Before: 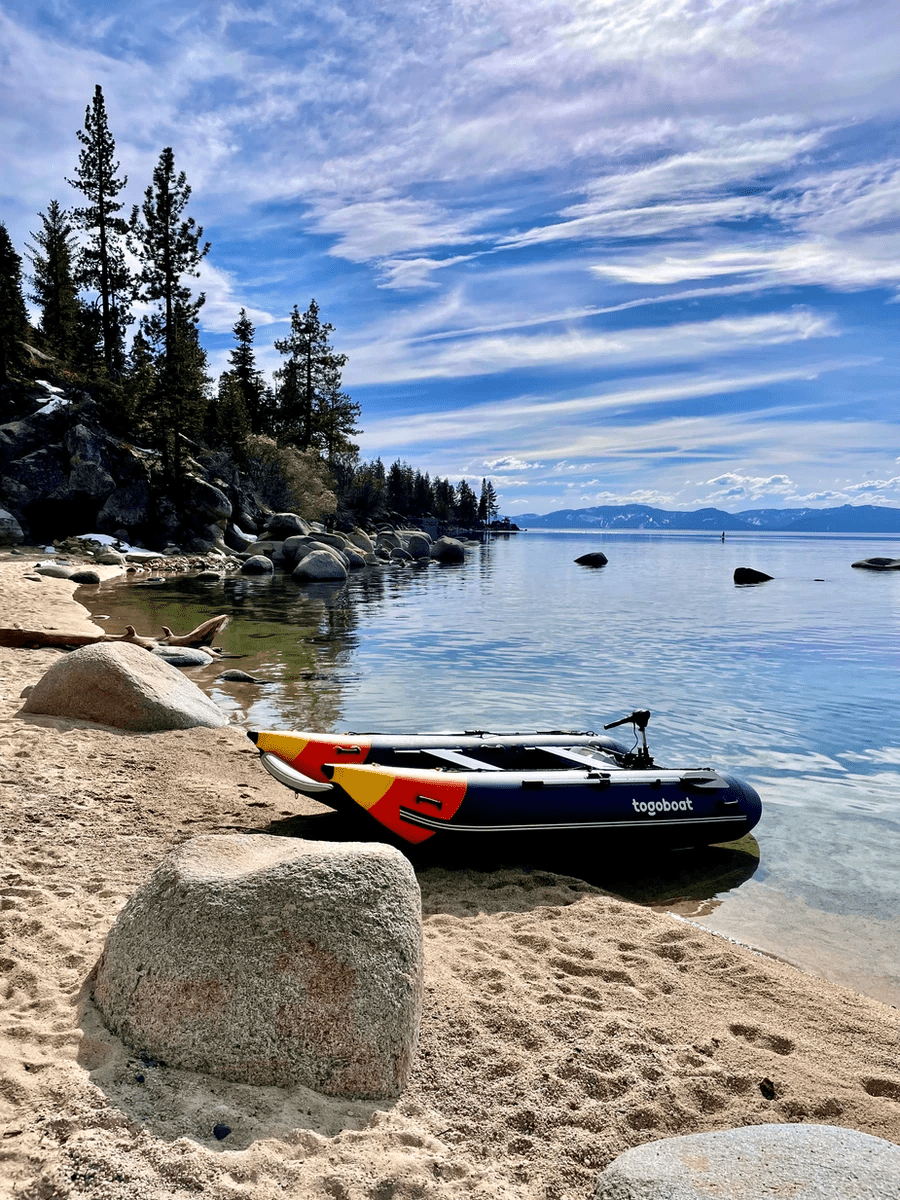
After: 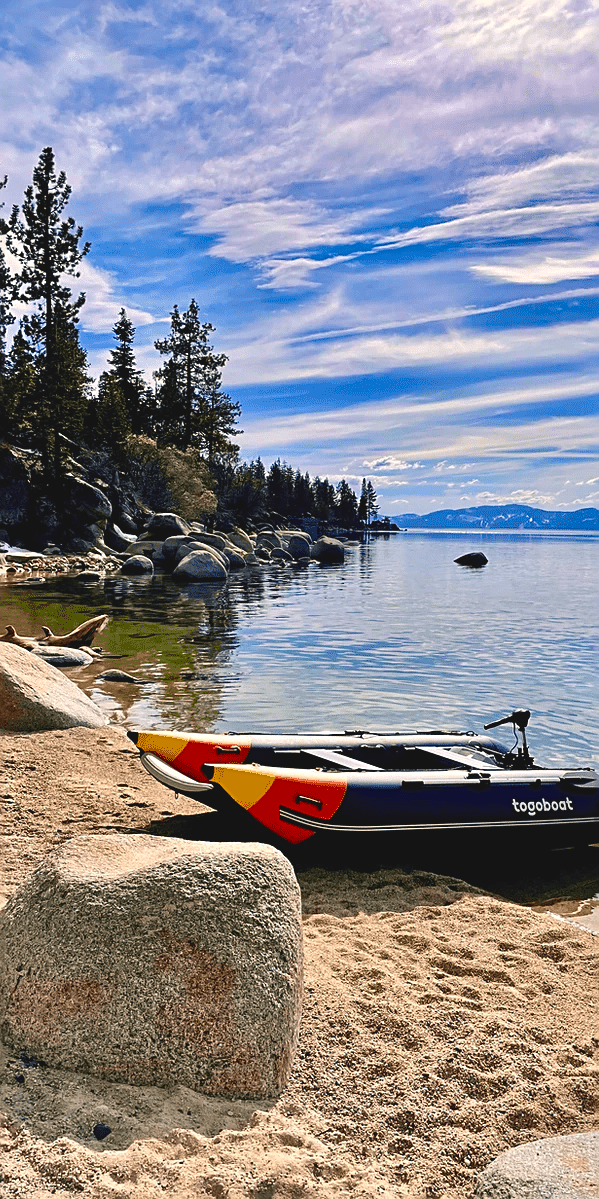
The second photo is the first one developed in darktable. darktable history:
sharpen: on, module defaults
color balance rgb: shadows lift › chroma 2%, shadows lift › hue 247.2°, power › chroma 0.3%, power › hue 25.2°, highlights gain › chroma 3%, highlights gain › hue 60°, global offset › luminance 0.75%, perceptual saturation grading › global saturation 20%, perceptual saturation grading › highlights -20%, perceptual saturation grading › shadows 30%, global vibrance 20%
crop and rotate: left 13.409%, right 19.924%
